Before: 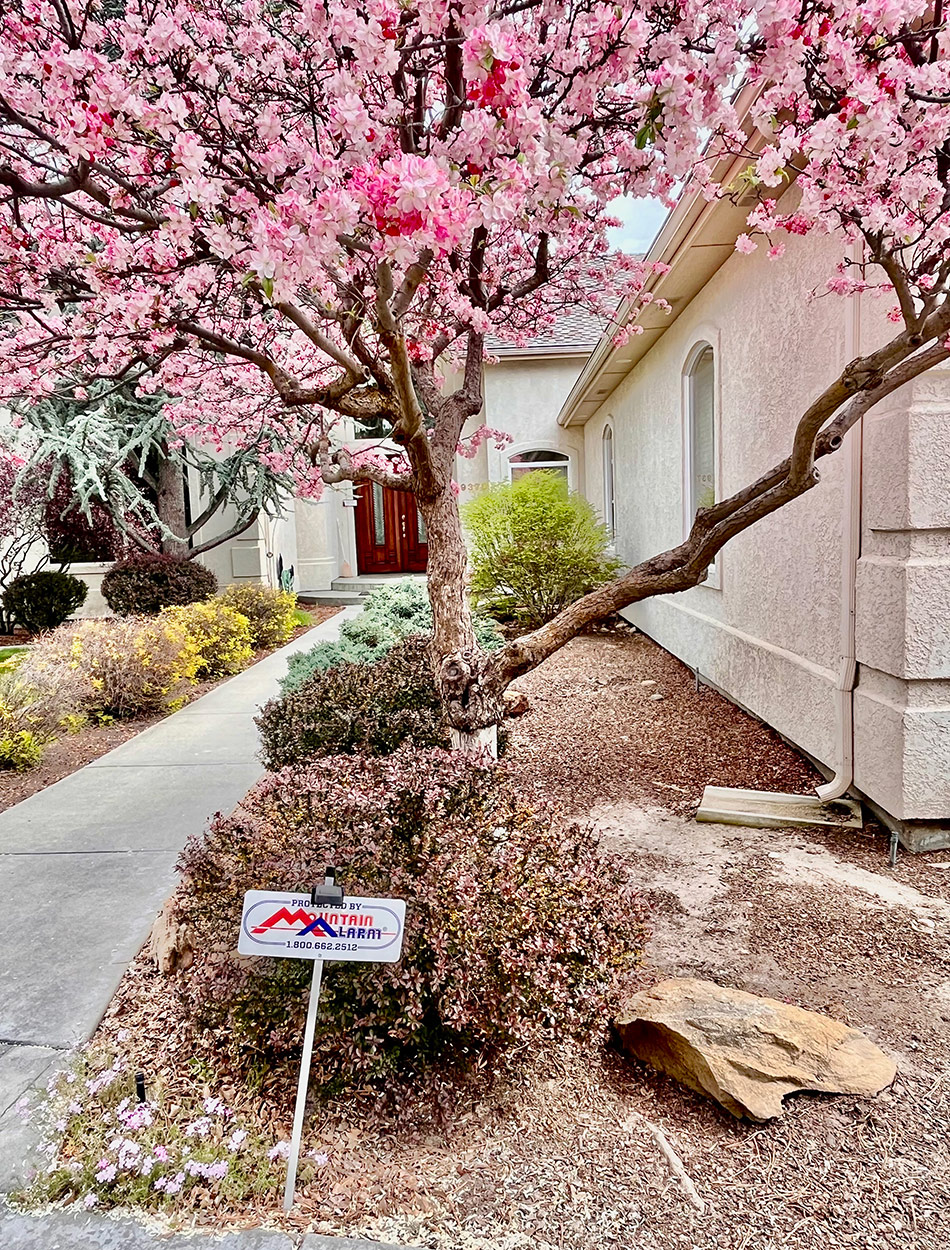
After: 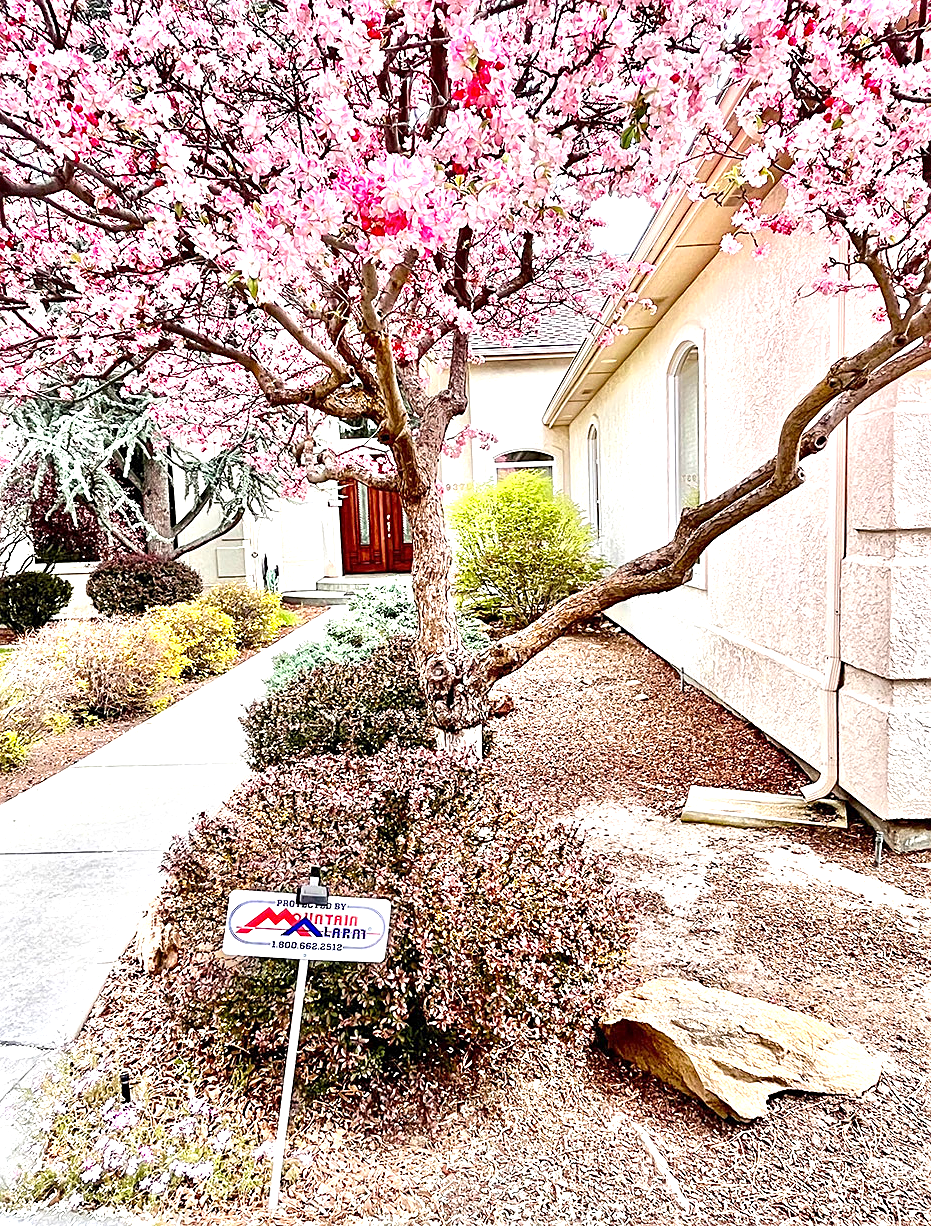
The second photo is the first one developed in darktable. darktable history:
exposure: exposure 1.154 EV, compensate exposure bias true, compensate highlight preservation false
crop: left 1.628%, right 0.275%, bottom 1.872%
sharpen: on, module defaults
